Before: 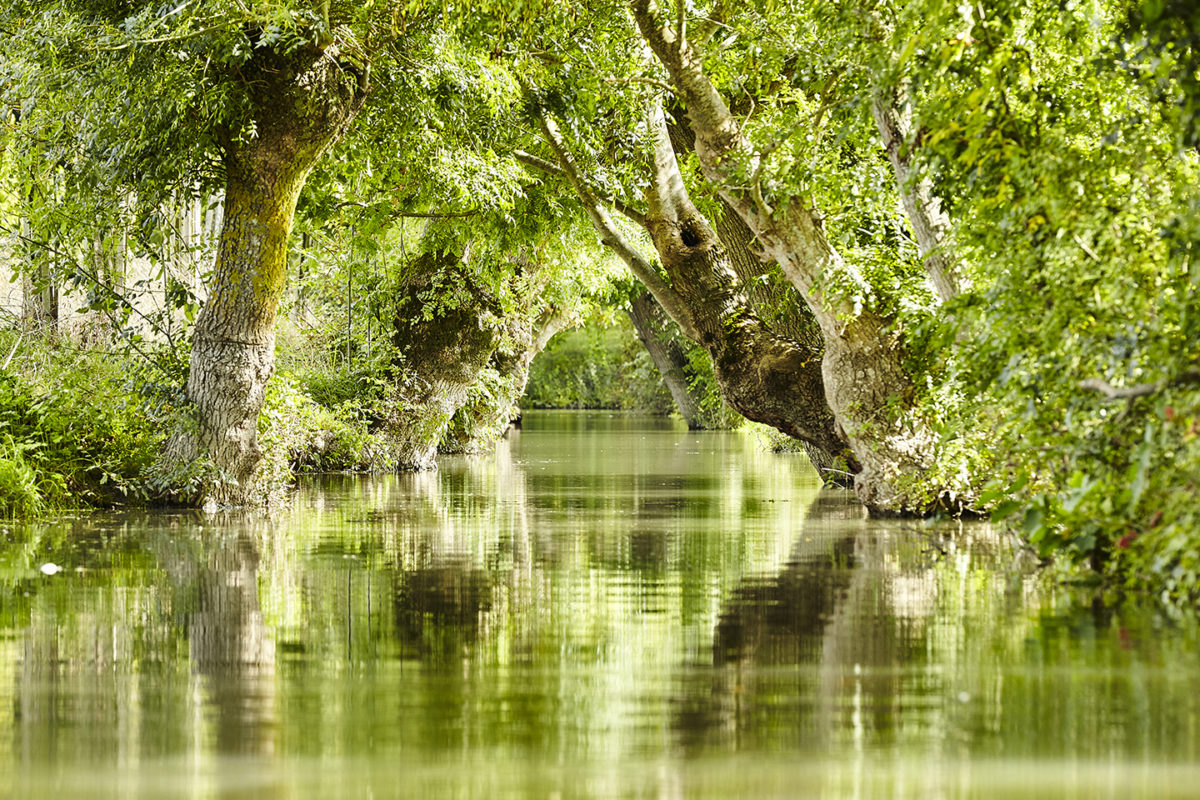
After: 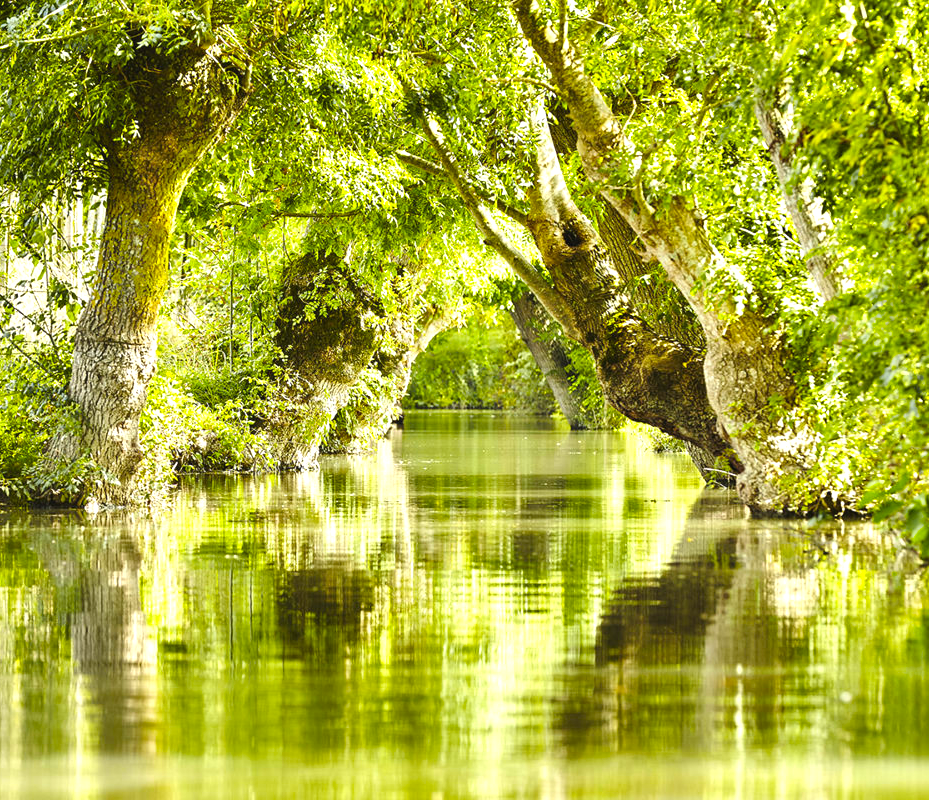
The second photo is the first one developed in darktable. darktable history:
crop: left 9.88%, right 12.664%
color balance rgb: perceptual saturation grading › global saturation 20%, global vibrance 20%
exposure: black level correction -0.002, exposure 0.54 EV, compensate highlight preservation false
